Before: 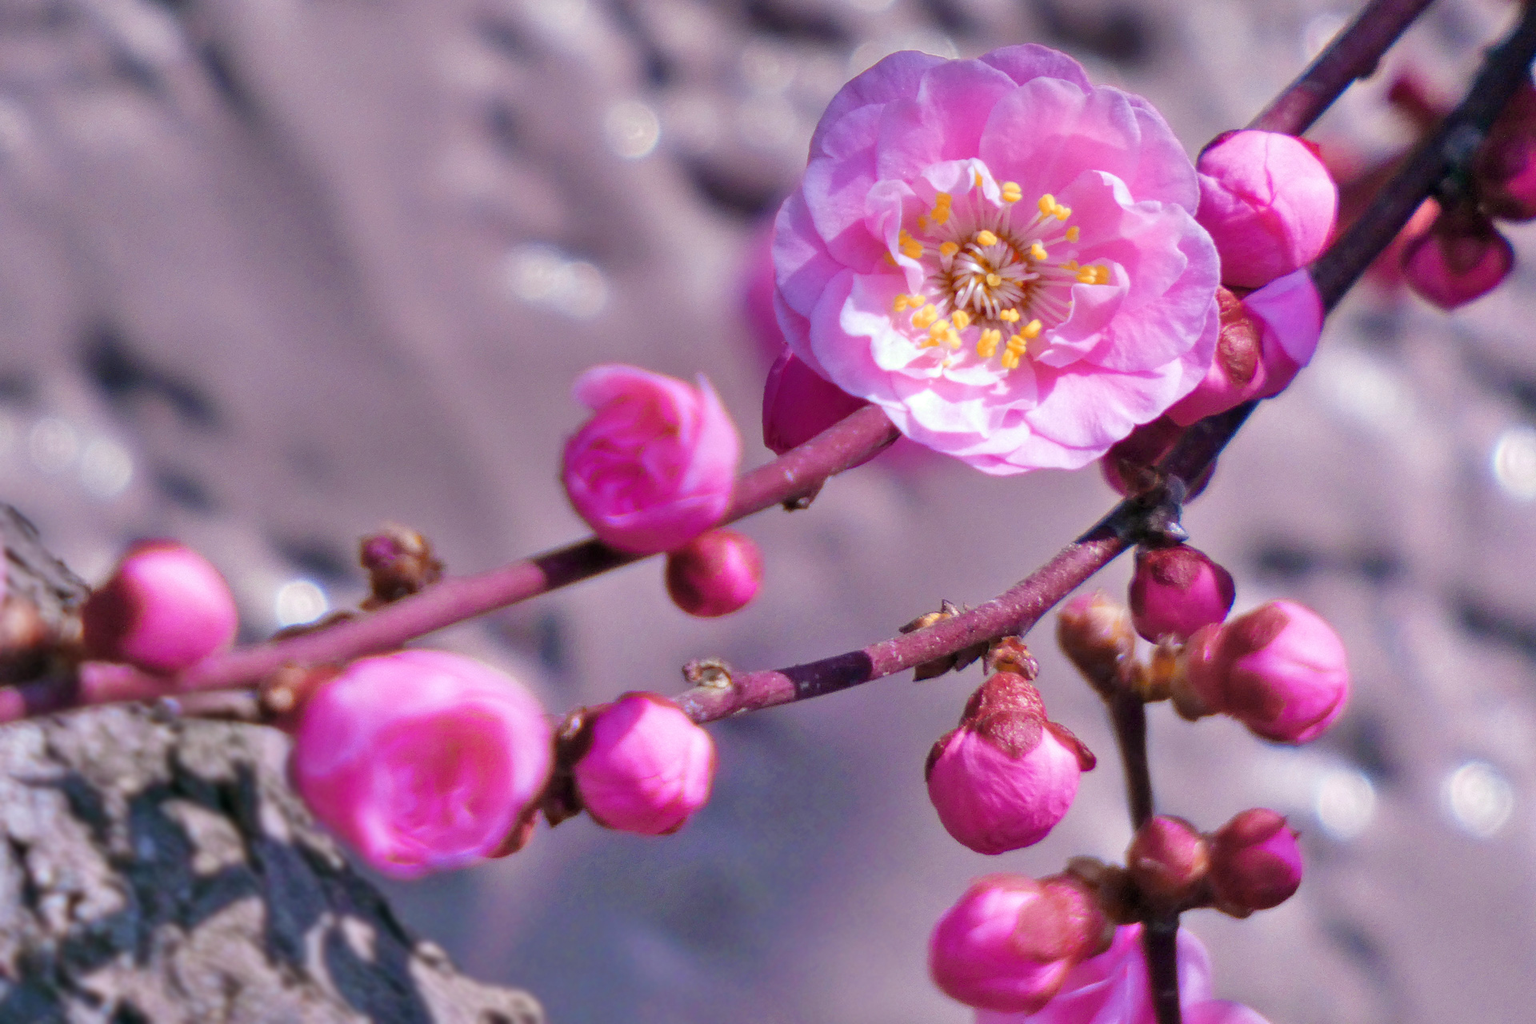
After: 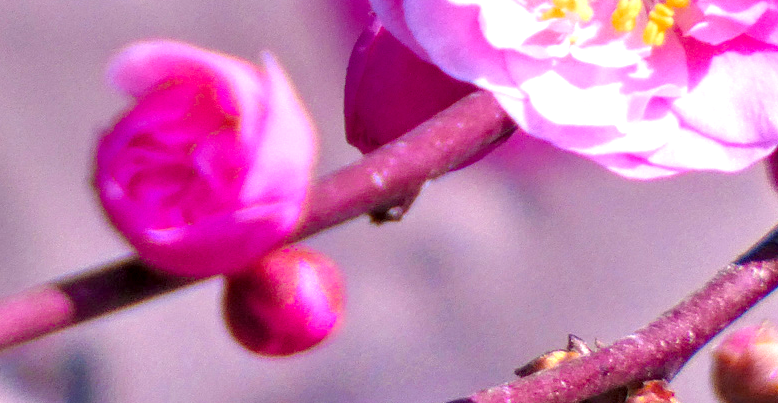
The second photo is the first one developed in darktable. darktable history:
exposure: black level correction 0.001, exposure 0.498 EV, compensate highlight preservation false
crop: left 31.741%, top 32.46%, right 27.692%, bottom 36.043%
local contrast: detail 130%
contrast brightness saturation: contrast 0.041, saturation 0.165
